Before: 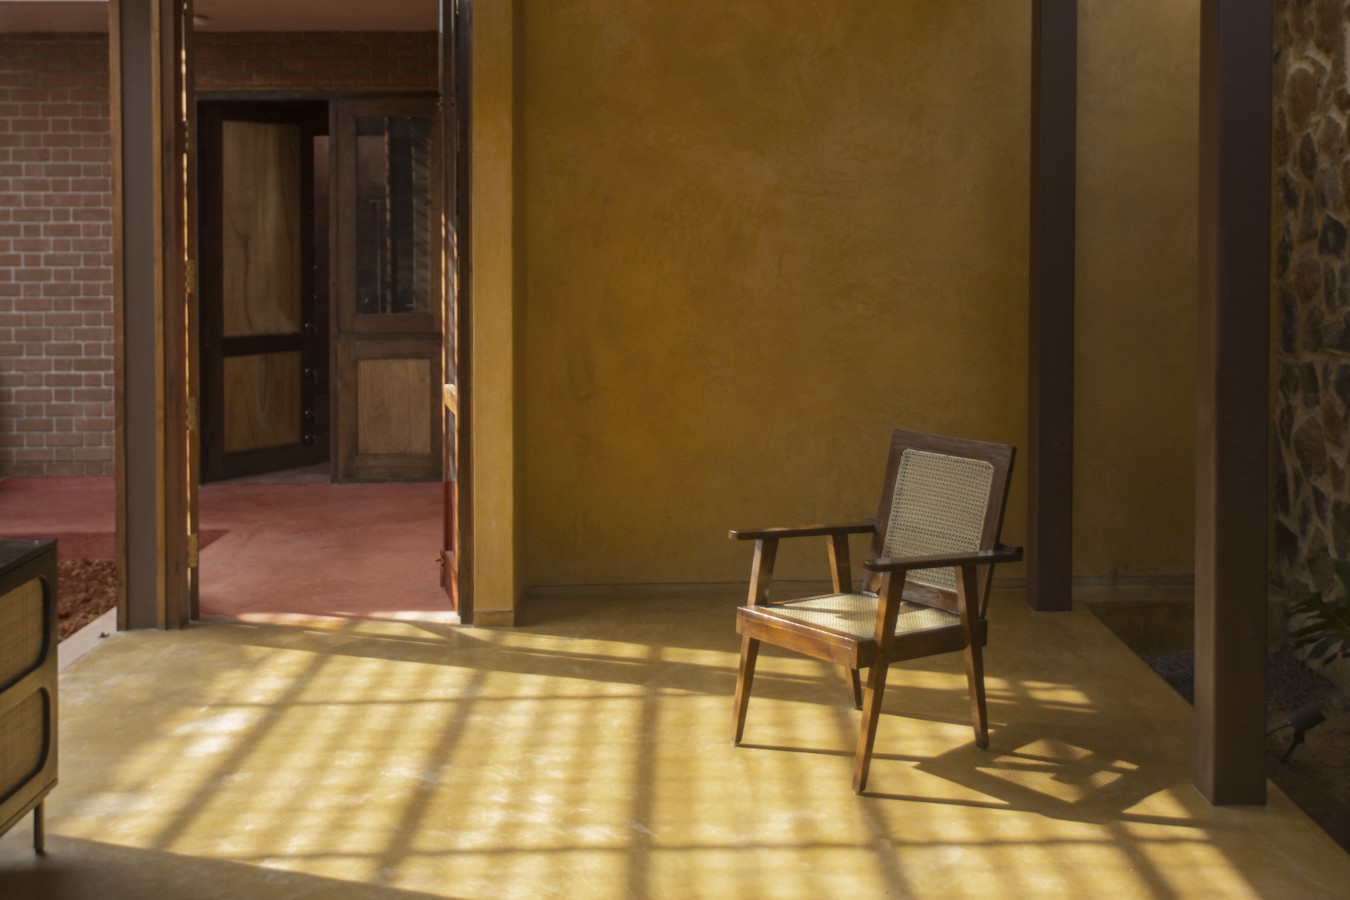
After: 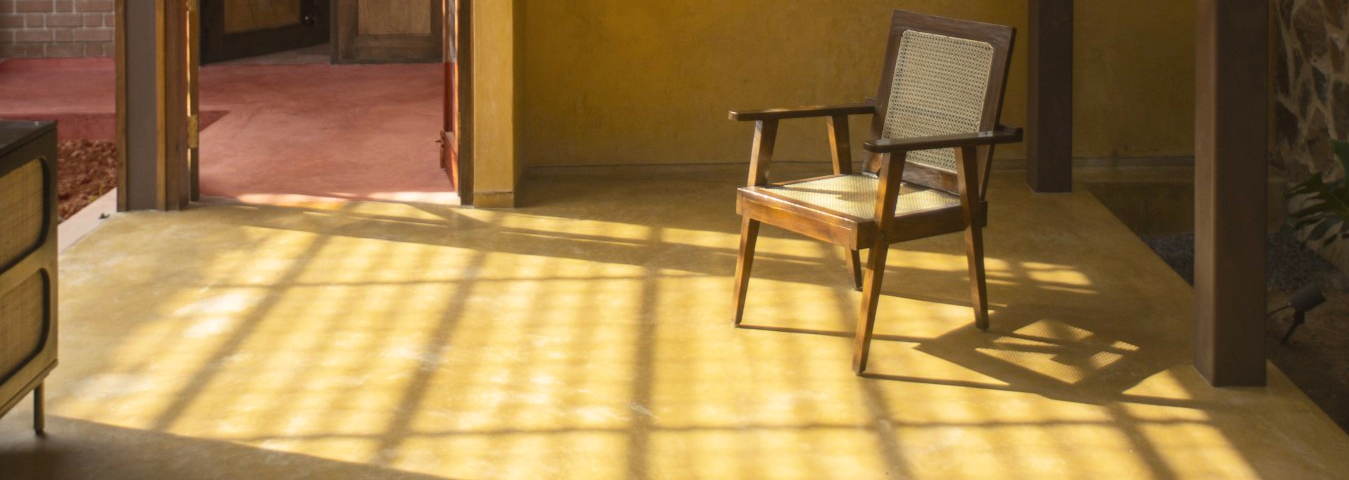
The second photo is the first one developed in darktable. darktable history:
contrast brightness saturation: contrast 0.2, brightness 0.156, saturation 0.229
crop and rotate: top 46.661%, right 0.027%
